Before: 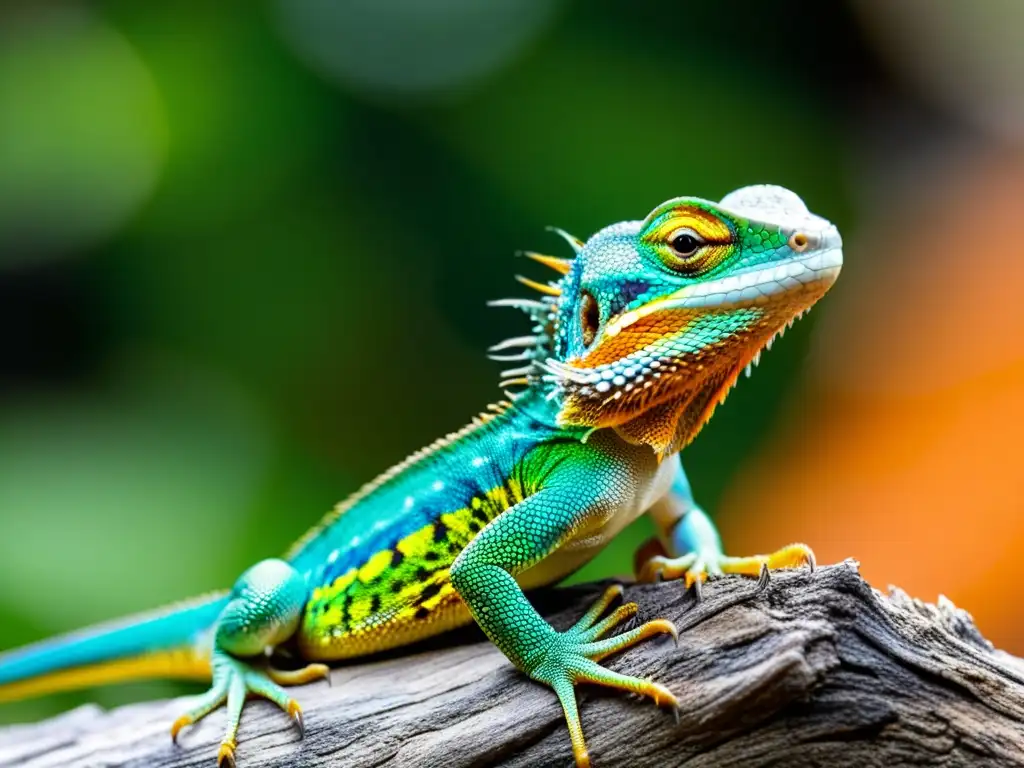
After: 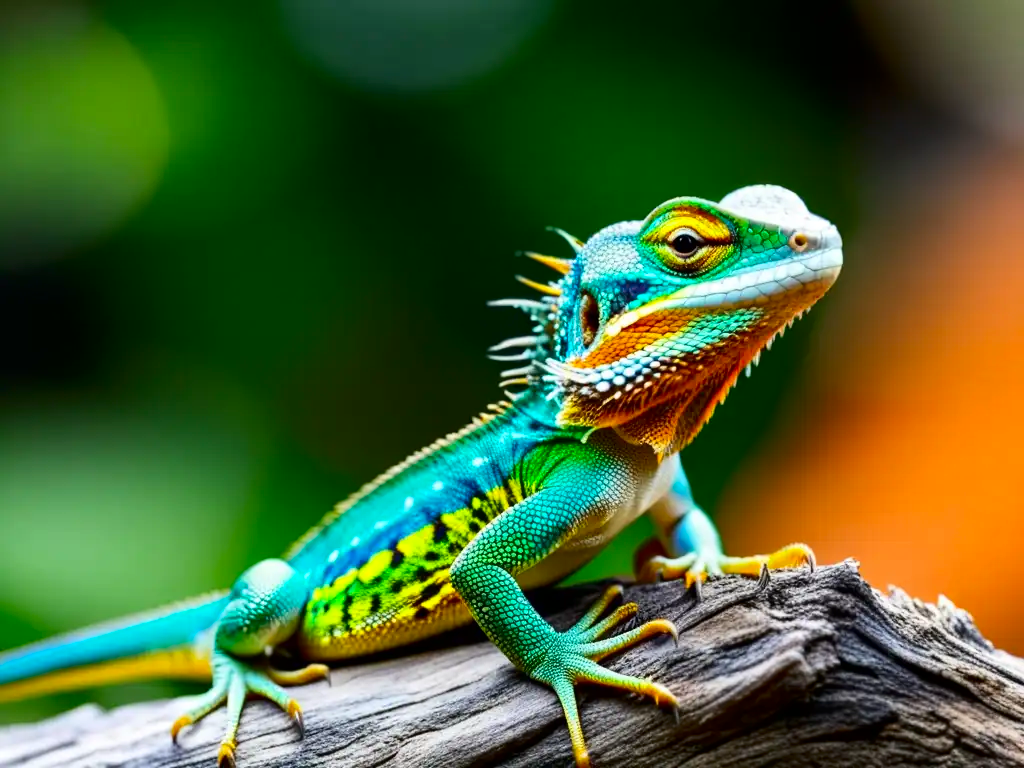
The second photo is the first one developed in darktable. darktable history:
contrast brightness saturation: contrast 0.128, brightness -0.064, saturation 0.156
